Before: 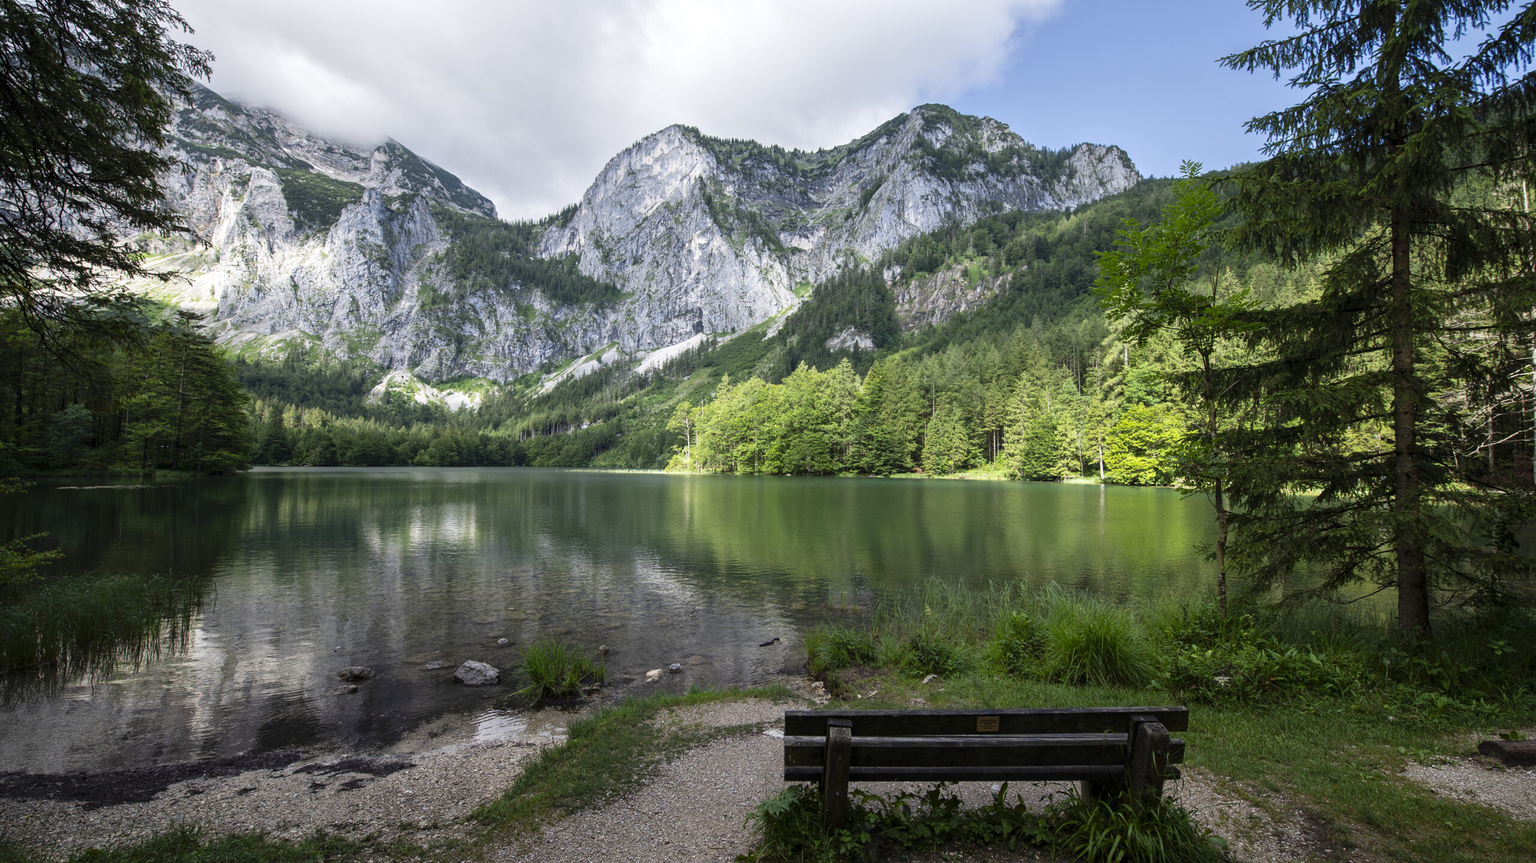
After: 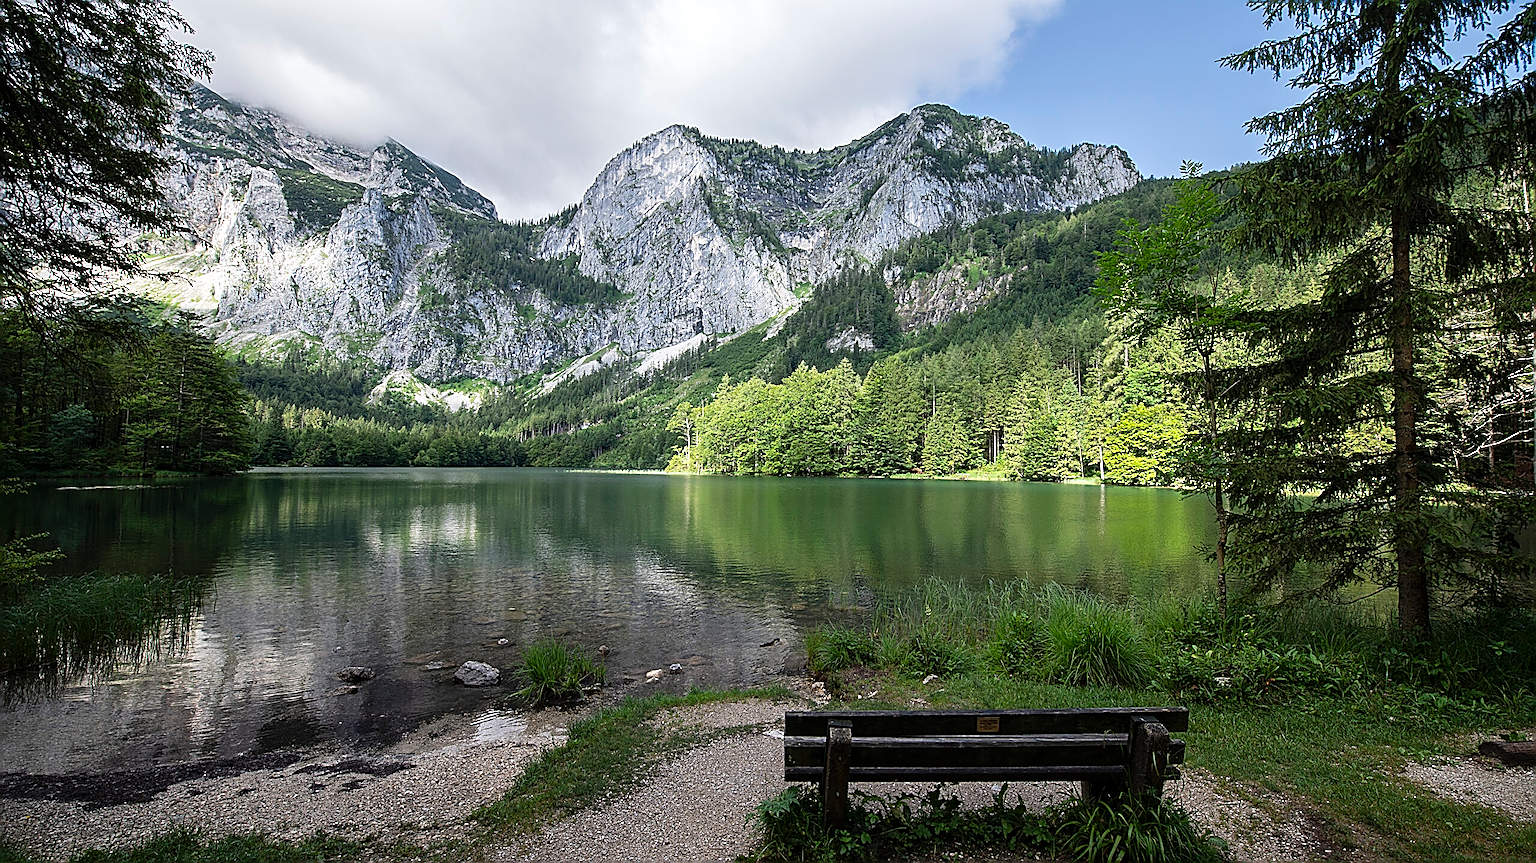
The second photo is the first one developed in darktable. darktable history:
sharpen: amount 1.845
